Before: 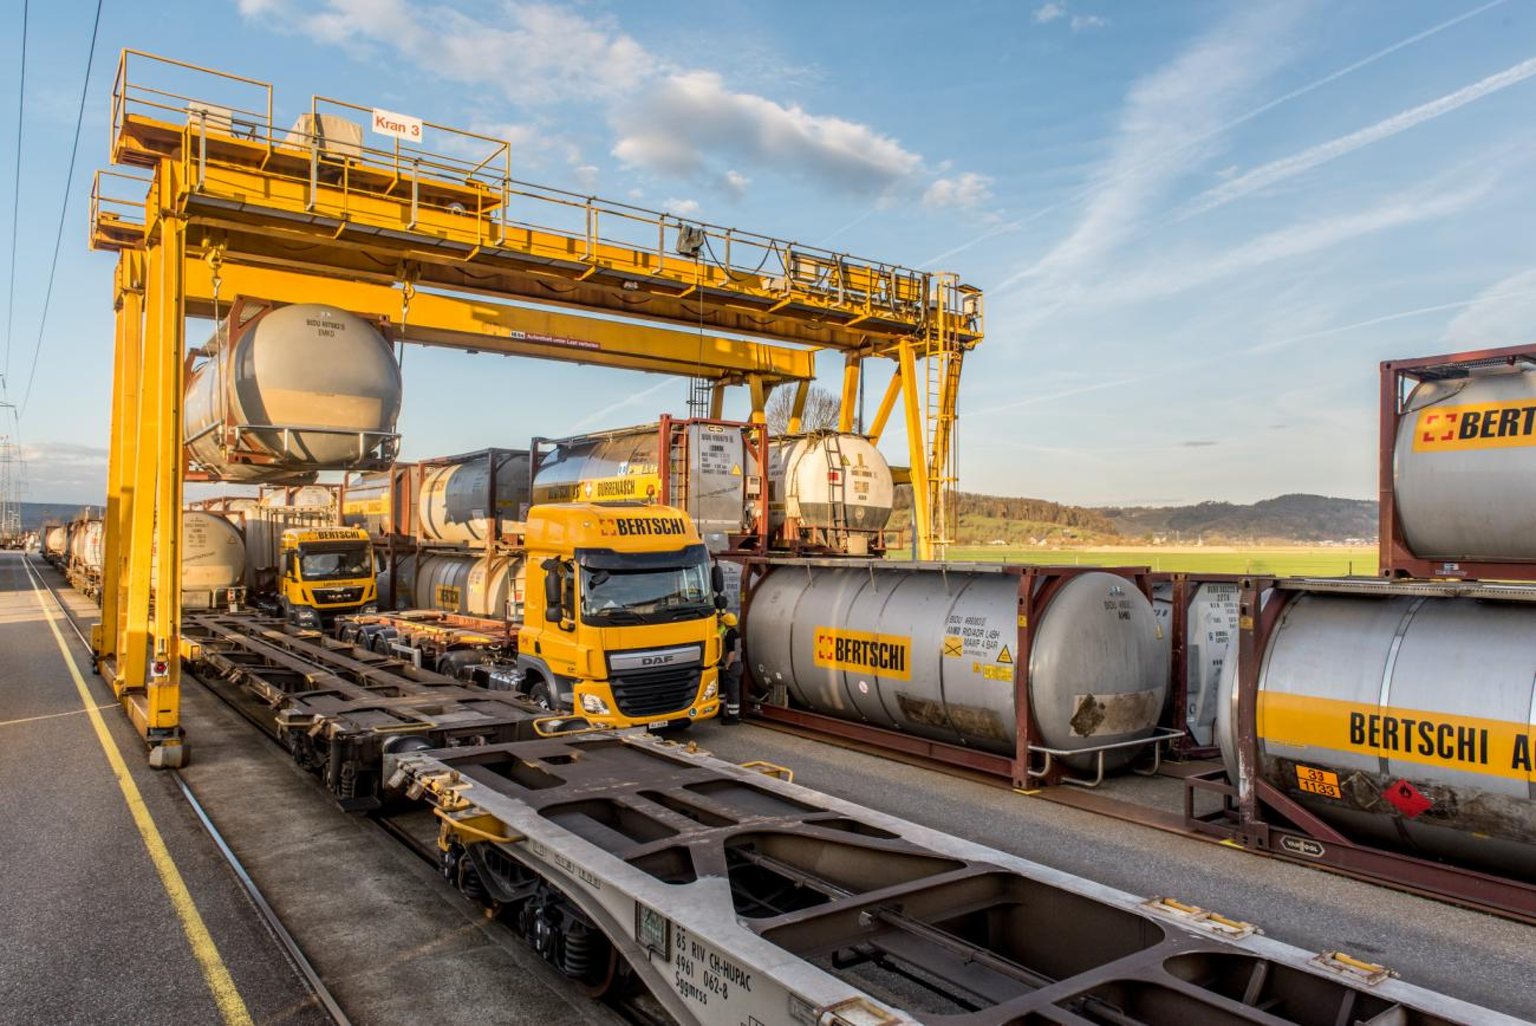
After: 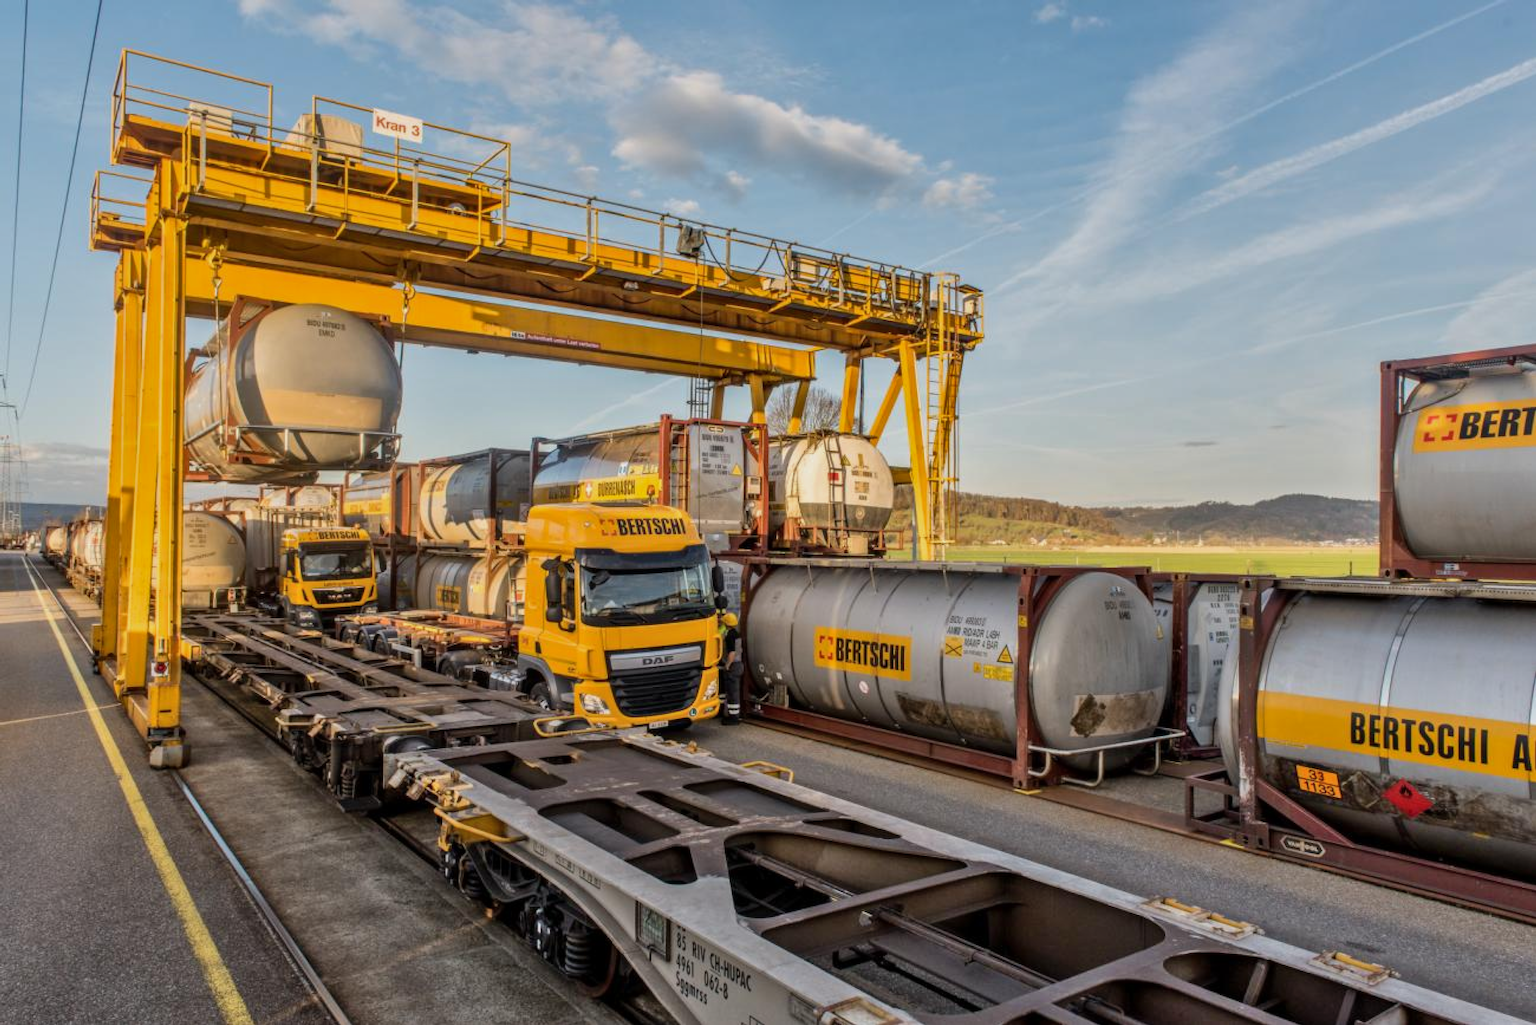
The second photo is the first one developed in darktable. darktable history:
shadows and highlights: shadows 49.19, highlights -40.99, soften with gaussian
contrast equalizer: y [[0.5 ×4, 0.483, 0.43], [0.5 ×6], [0.5 ×6], [0 ×6], [0 ×6]]
exposure: exposure -0.212 EV, compensate highlight preservation false
